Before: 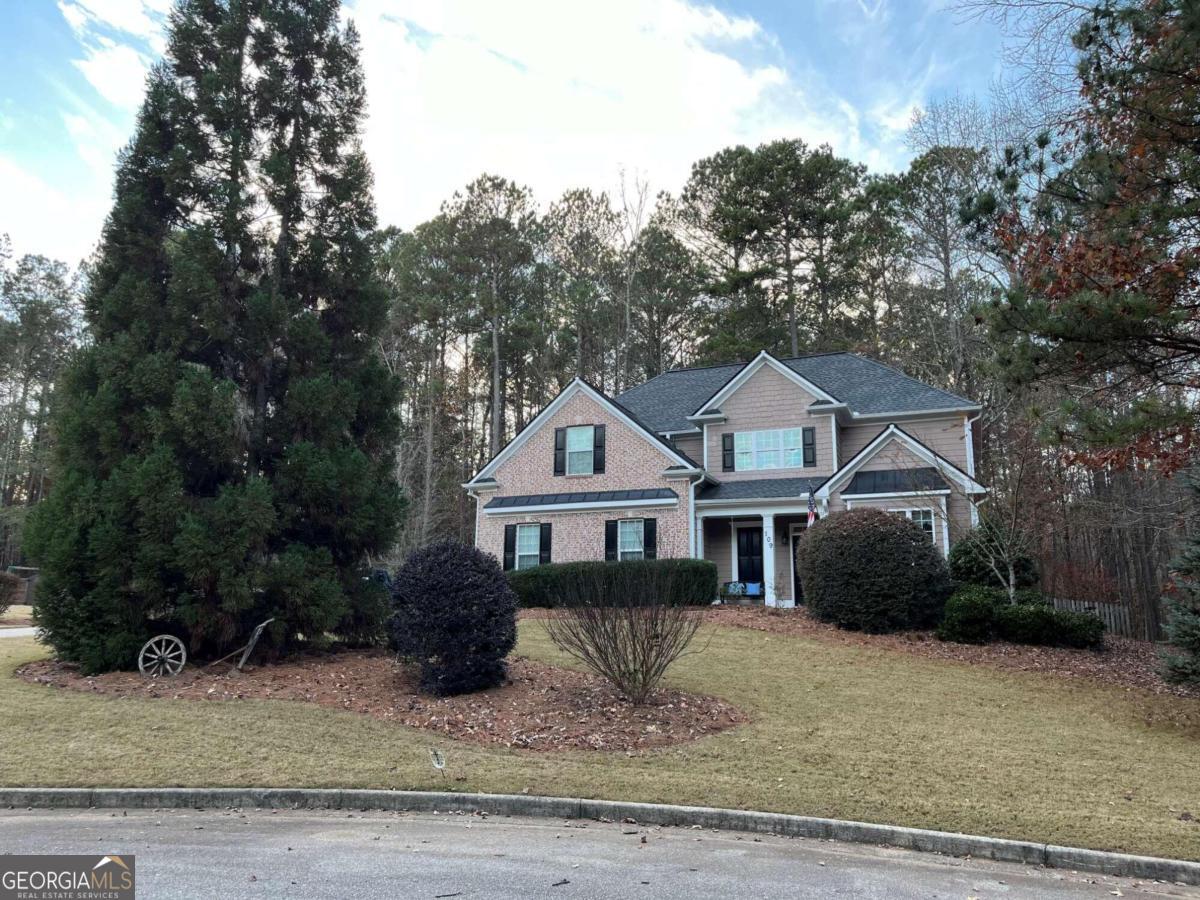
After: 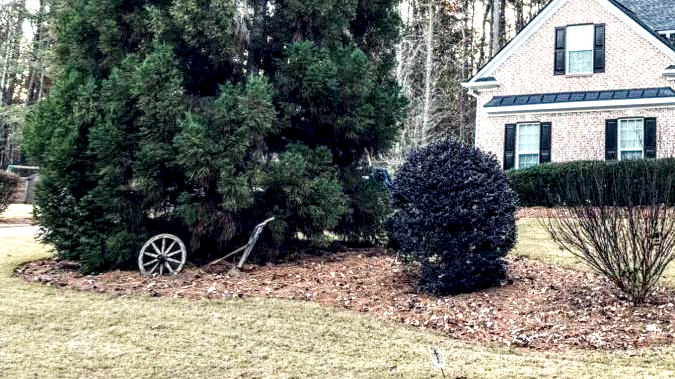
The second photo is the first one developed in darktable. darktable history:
crop: top 44.571%, right 43.705%, bottom 13.273%
color correction: highlights a* 0.355, highlights b* 2.7, shadows a* -0.72, shadows b* -4.62
exposure: black level correction 0, exposure 1.199 EV, compensate highlight preservation false
tone curve: curves: ch0 [(0, 0.011) (0.139, 0.106) (0.295, 0.271) (0.499, 0.523) (0.739, 0.782) (0.857, 0.879) (1, 0.967)]; ch1 [(0, 0) (0.272, 0.249) (0.388, 0.385) (0.469, 0.456) (0.495, 0.497) (0.524, 0.518) (0.602, 0.623) (0.725, 0.779) (1, 1)]; ch2 [(0, 0) (0.125, 0.089) (0.353, 0.329) (0.443, 0.408) (0.502, 0.499) (0.548, 0.549) (0.608, 0.635) (1, 1)], preserve colors none
local contrast: highlights 16%, detail 185%
